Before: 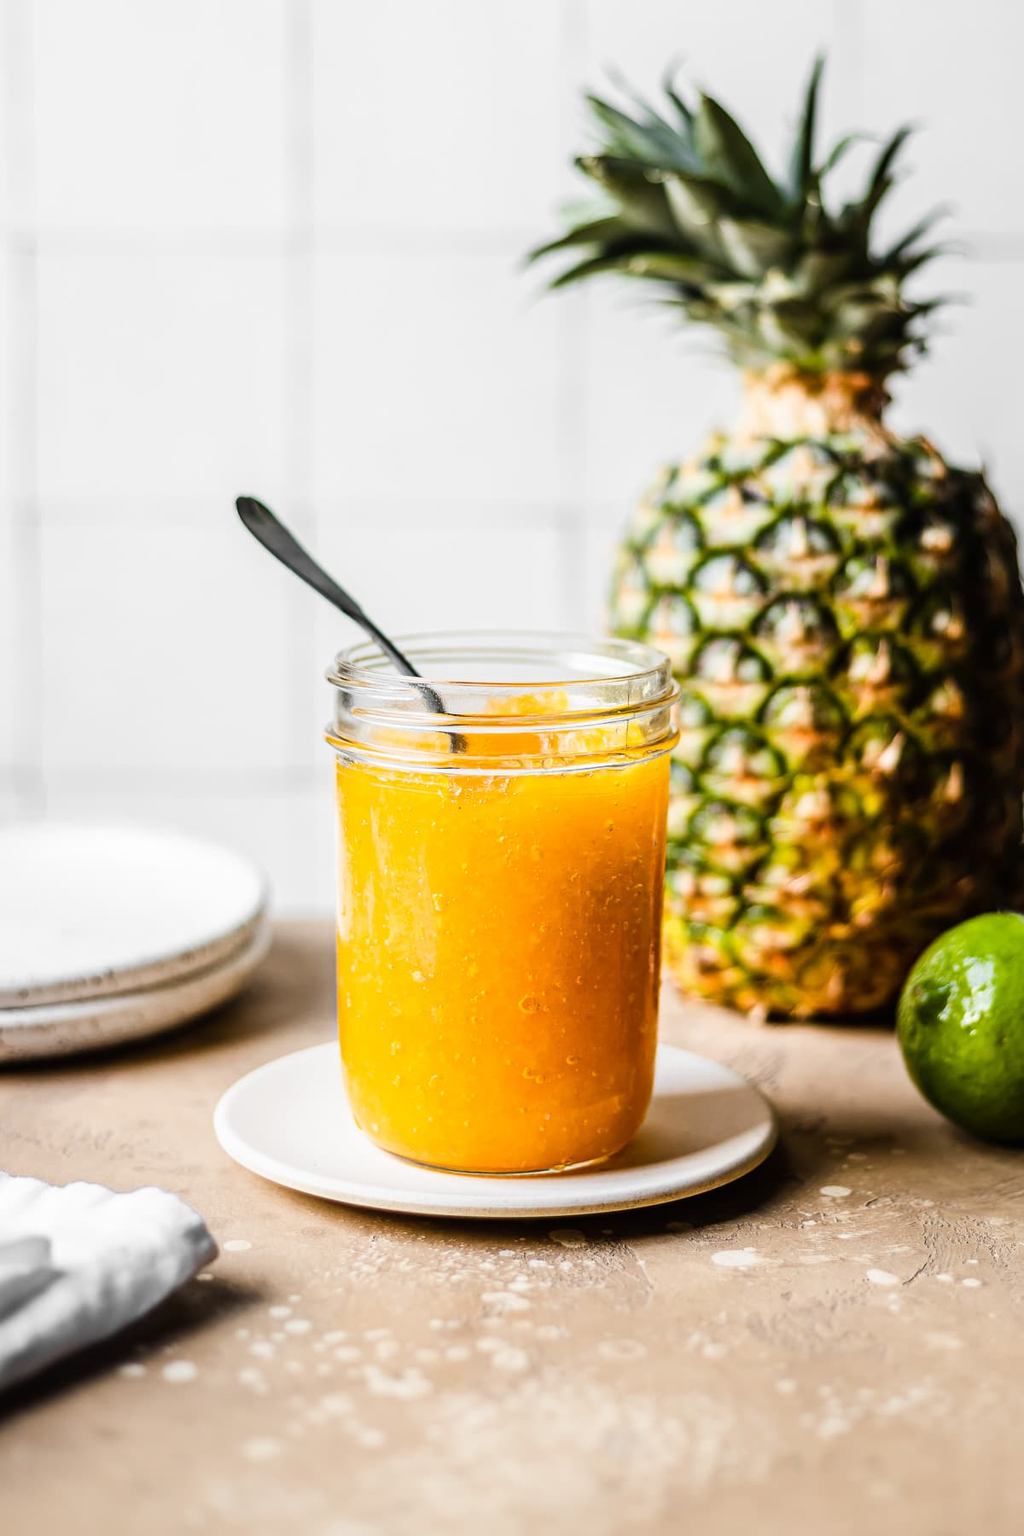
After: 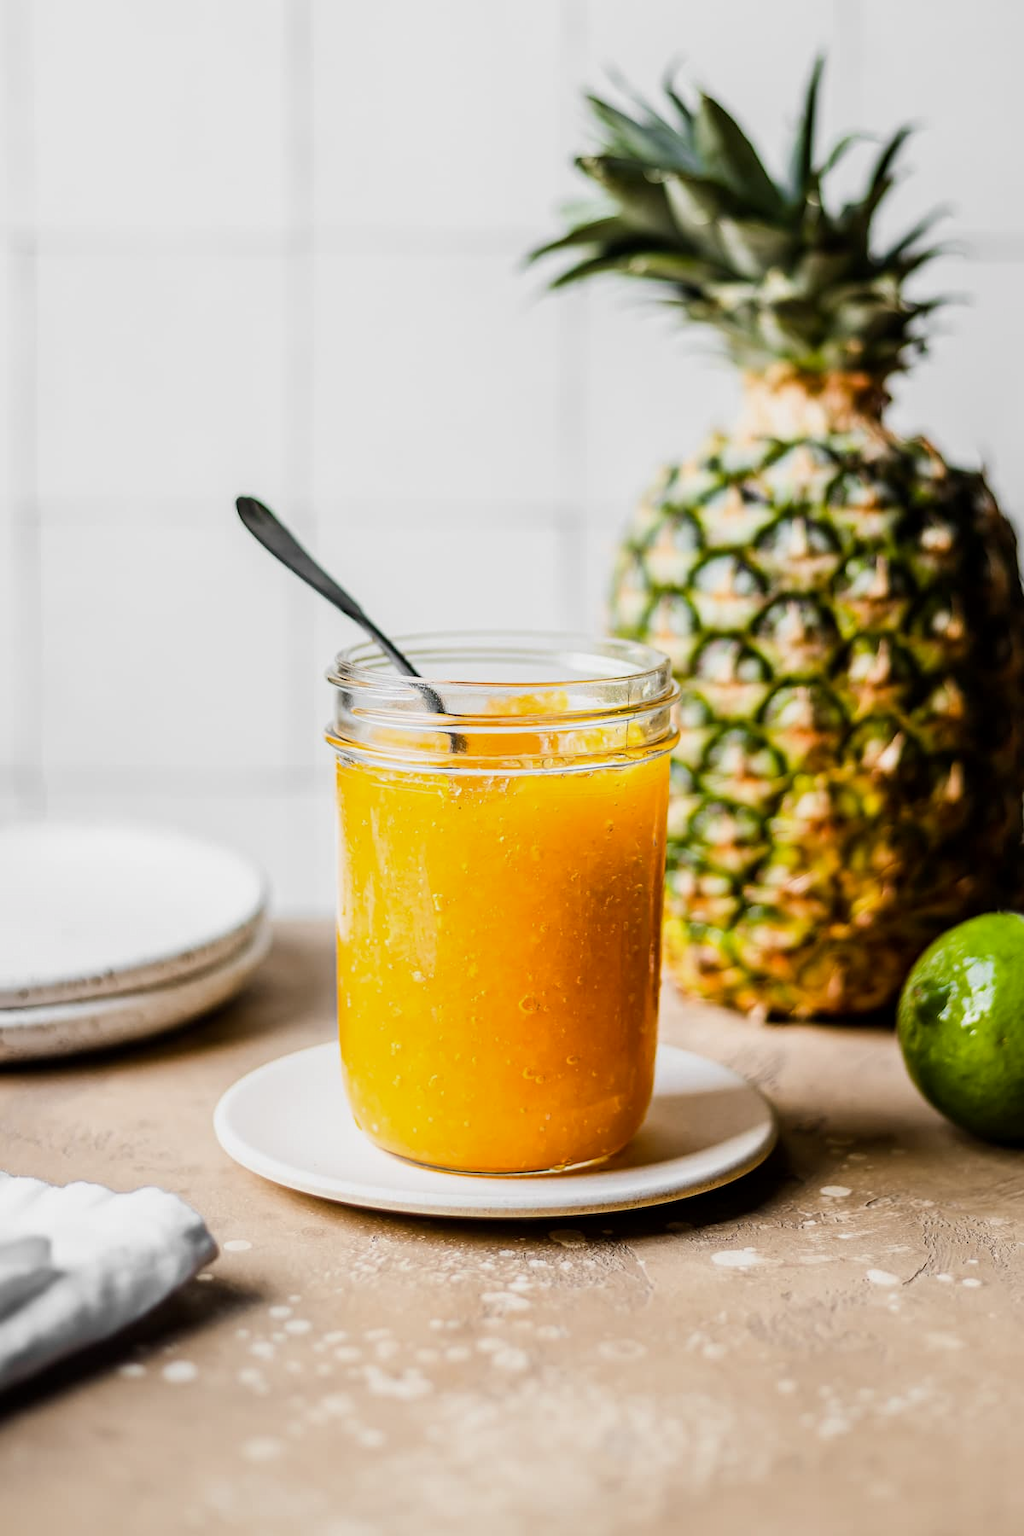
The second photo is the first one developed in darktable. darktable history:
exposure: black level correction 0.001, exposure -0.2 EV, compensate highlight preservation false
